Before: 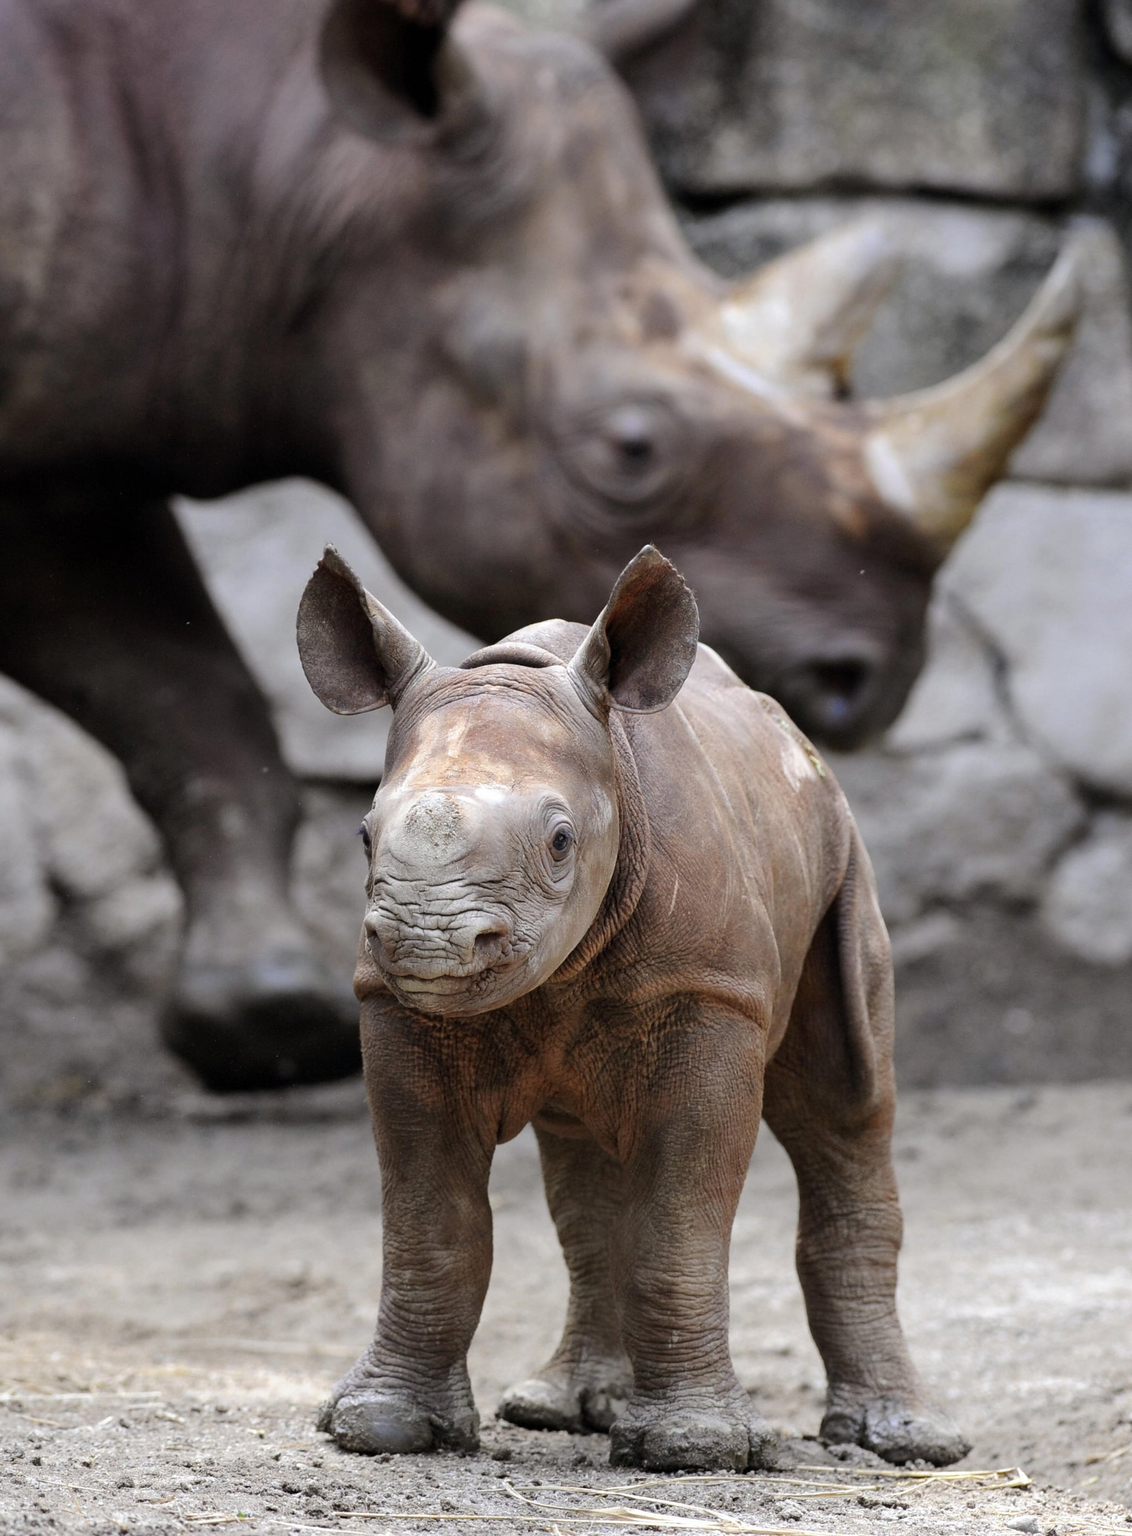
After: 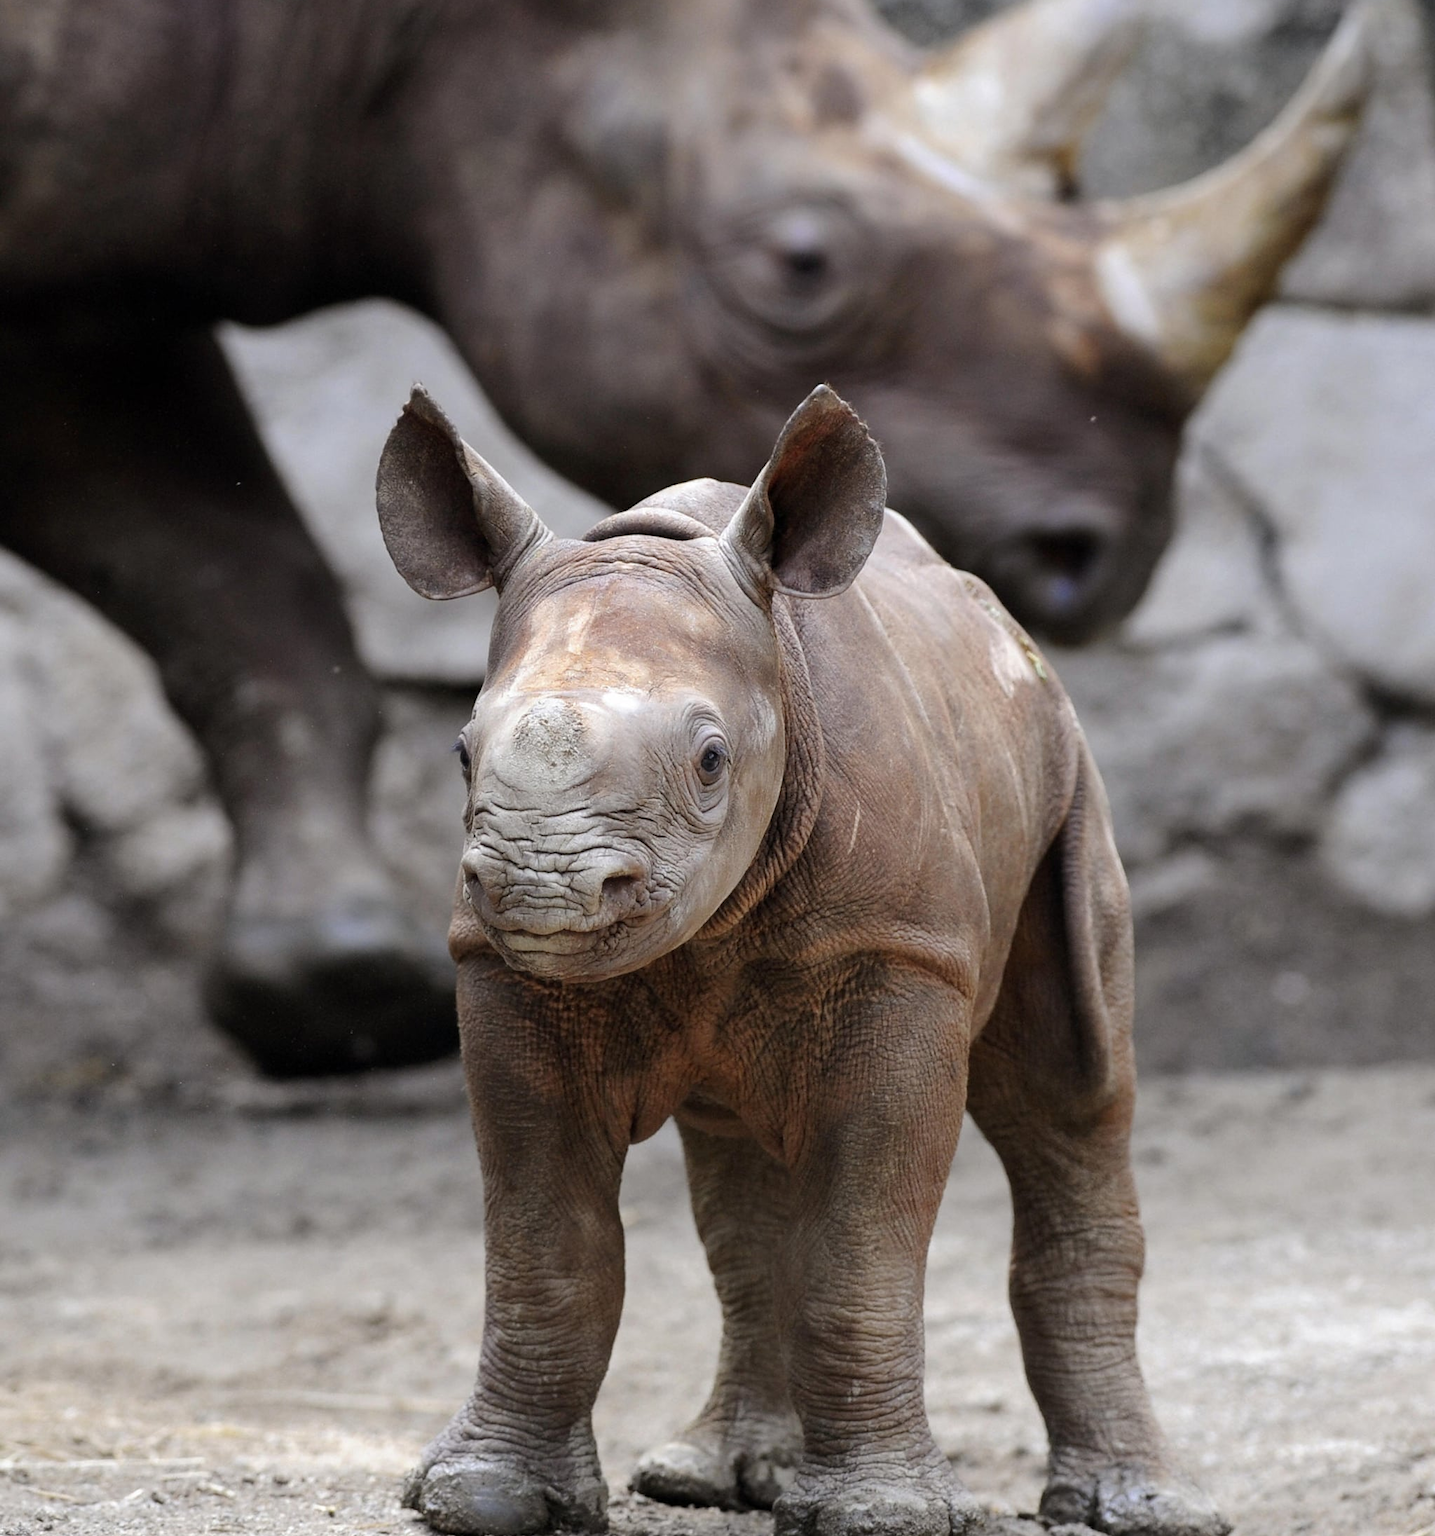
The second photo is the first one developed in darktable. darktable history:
crop and rotate: top 15.737%, bottom 5.322%
